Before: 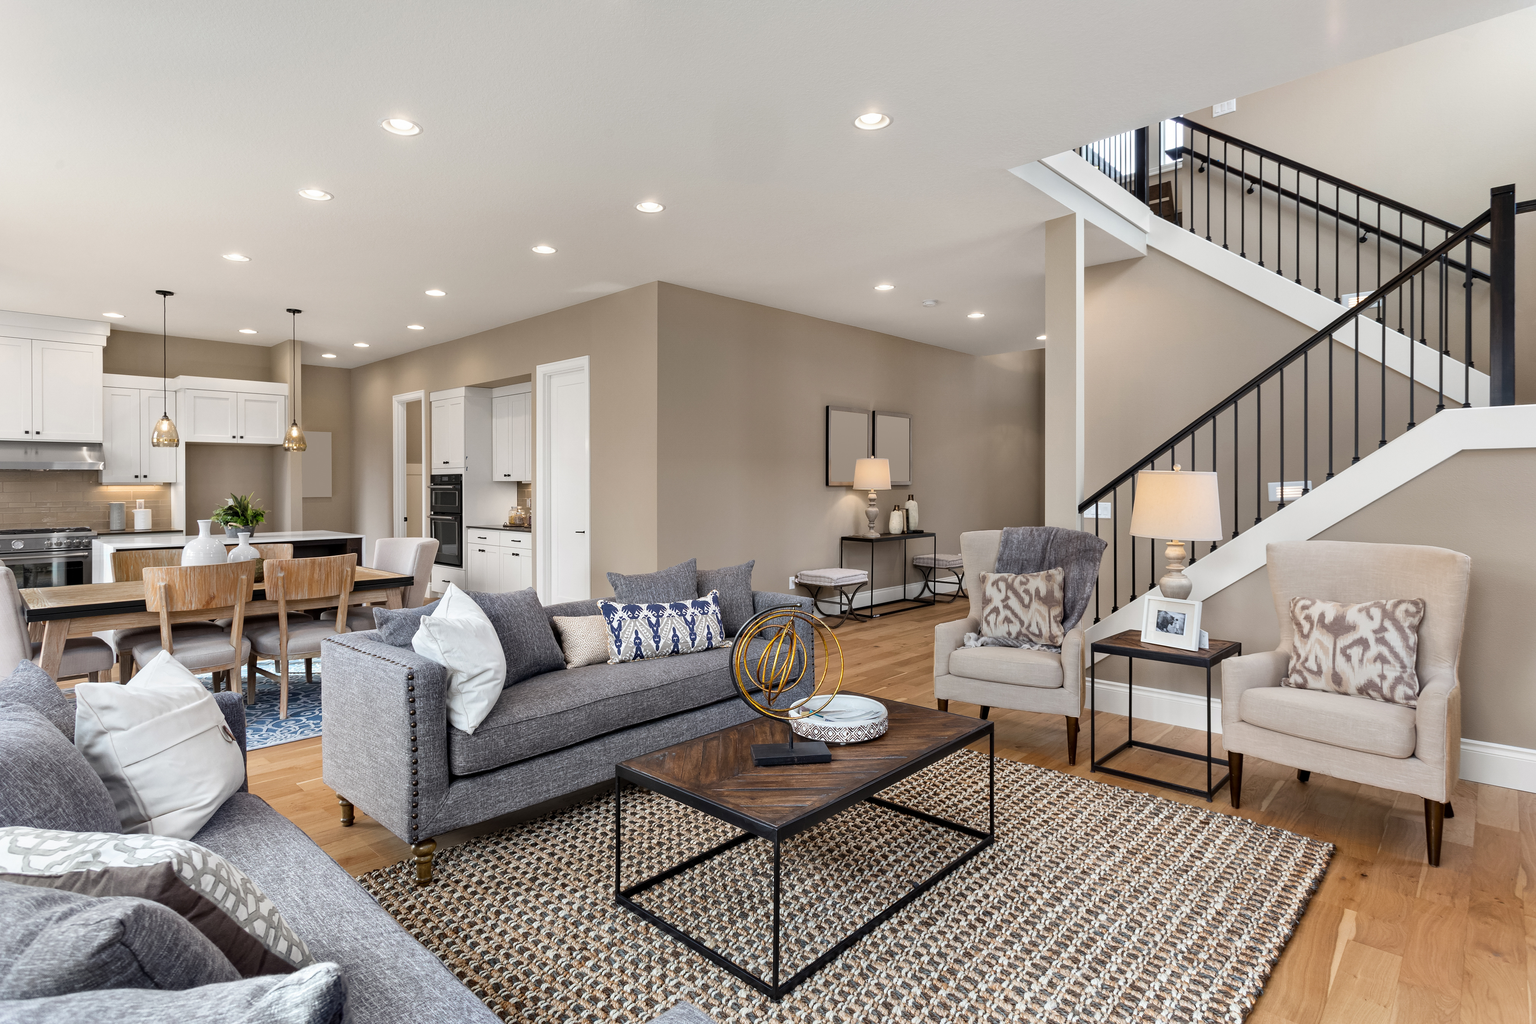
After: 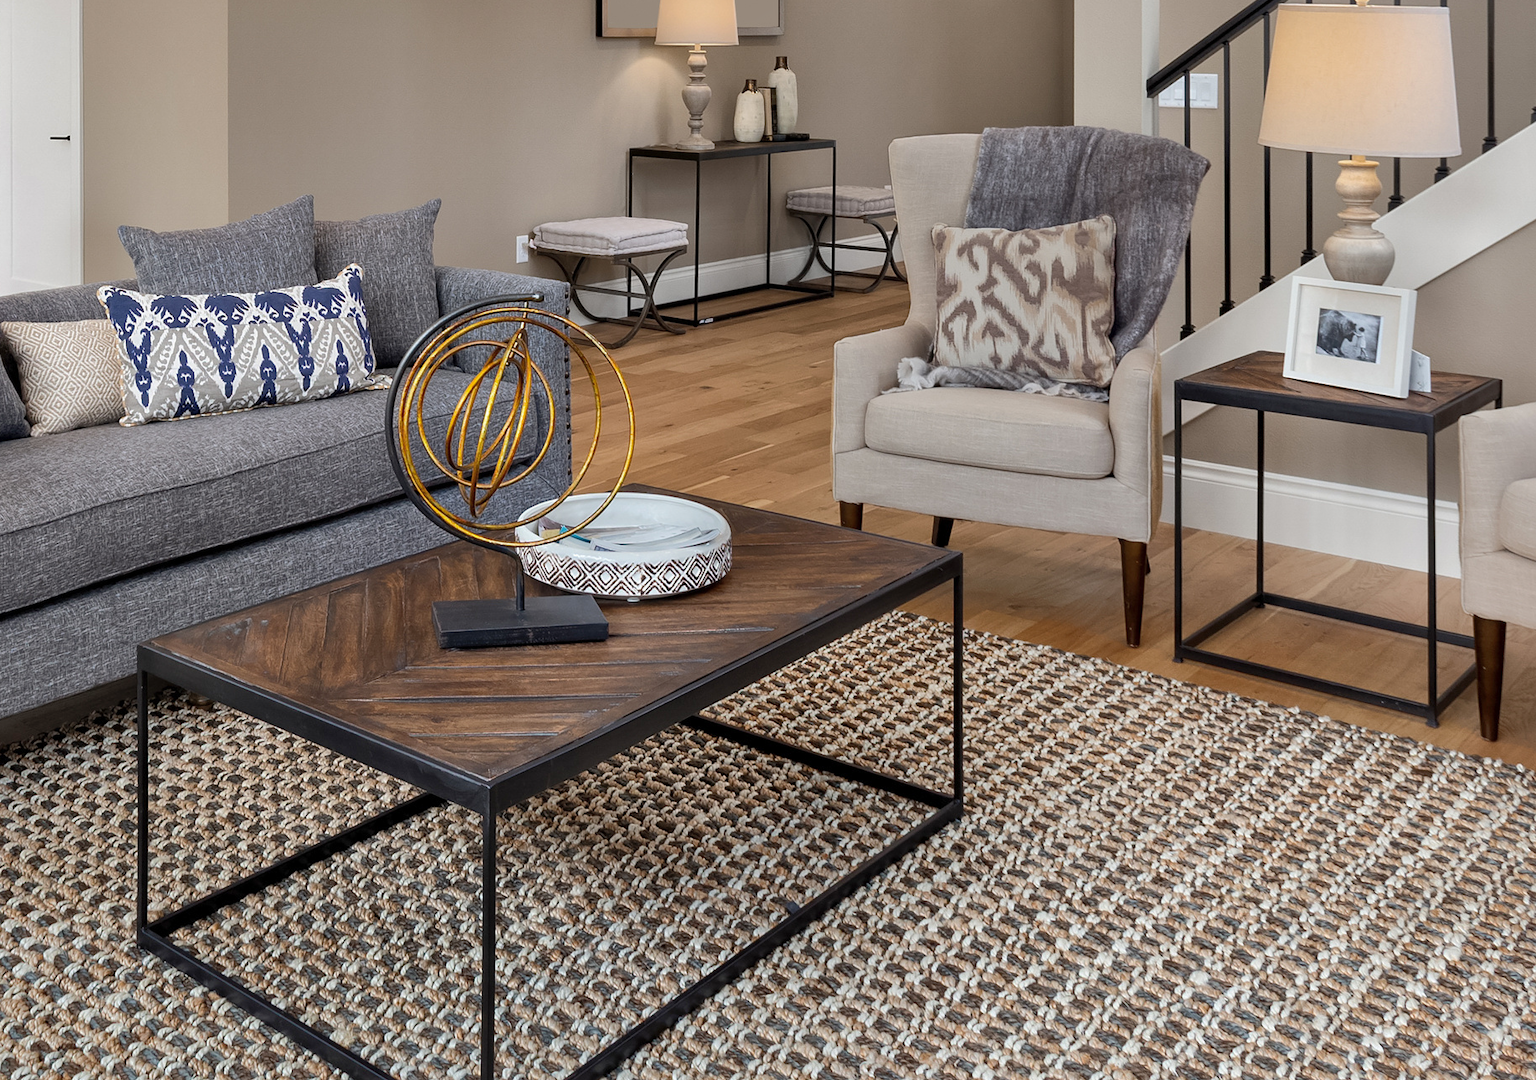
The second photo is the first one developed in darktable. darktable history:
shadows and highlights: on, module defaults
crop: left 35.976%, top 45.819%, right 18.162%, bottom 5.807%
